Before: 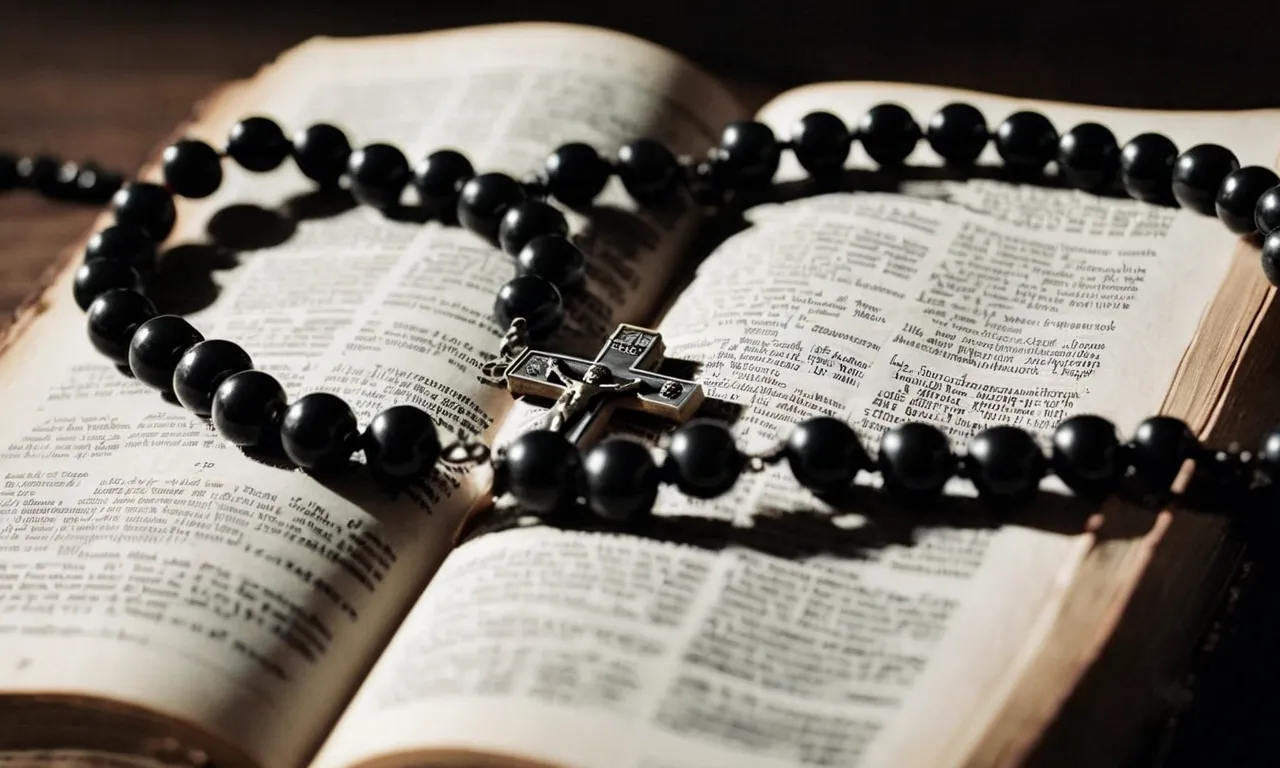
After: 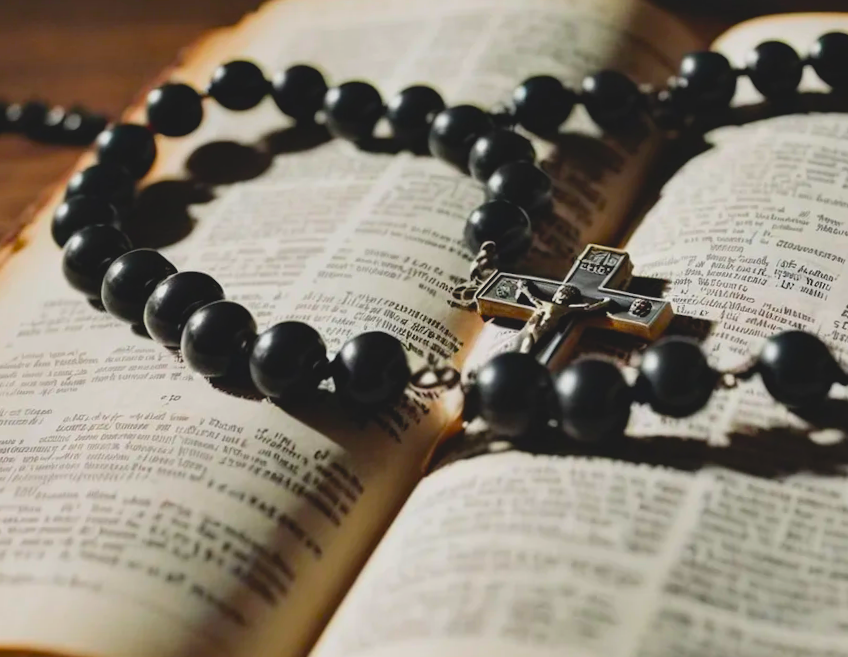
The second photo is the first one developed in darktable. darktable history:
color balance rgb: linear chroma grading › global chroma 15%, perceptual saturation grading › global saturation 30%
rotate and perspective: rotation -1.68°, lens shift (vertical) -0.146, crop left 0.049, crop right 0.912, crop top 0.032, crop bottom 0.96
contrast brightness saturation: contrast -0.19, saturation 0.19
crop: top 5.803%, right 27.864%, bottom 5.804%
